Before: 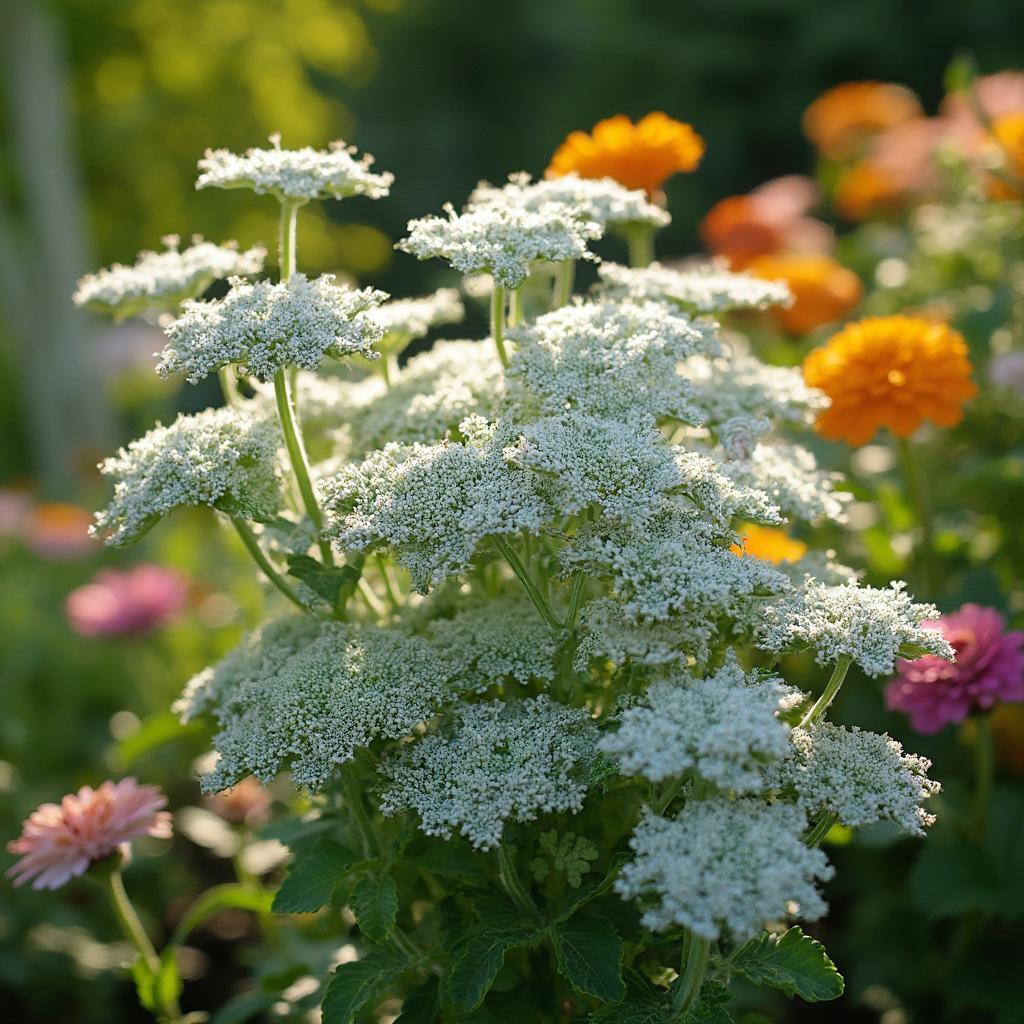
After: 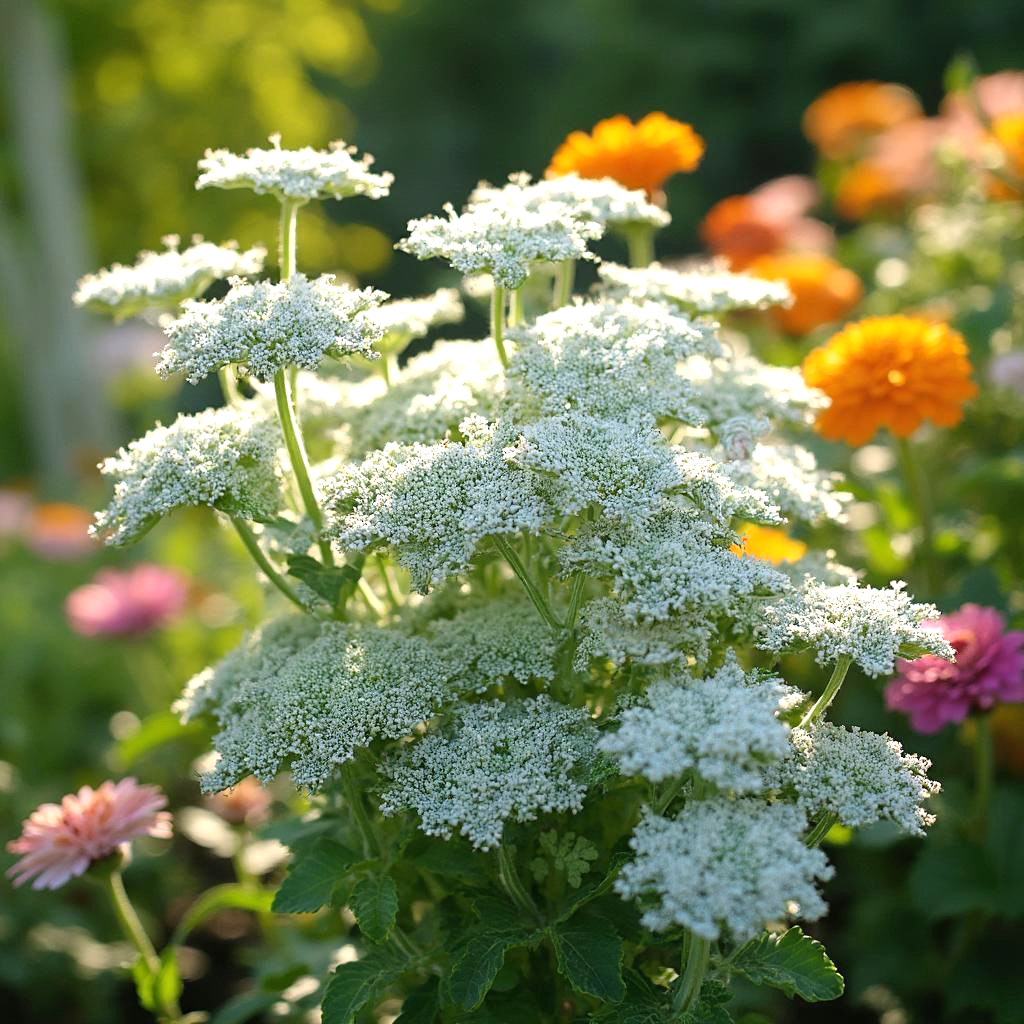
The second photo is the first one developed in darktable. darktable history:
exposure: exposure 0.492 EV, compensate highlight preservation false
